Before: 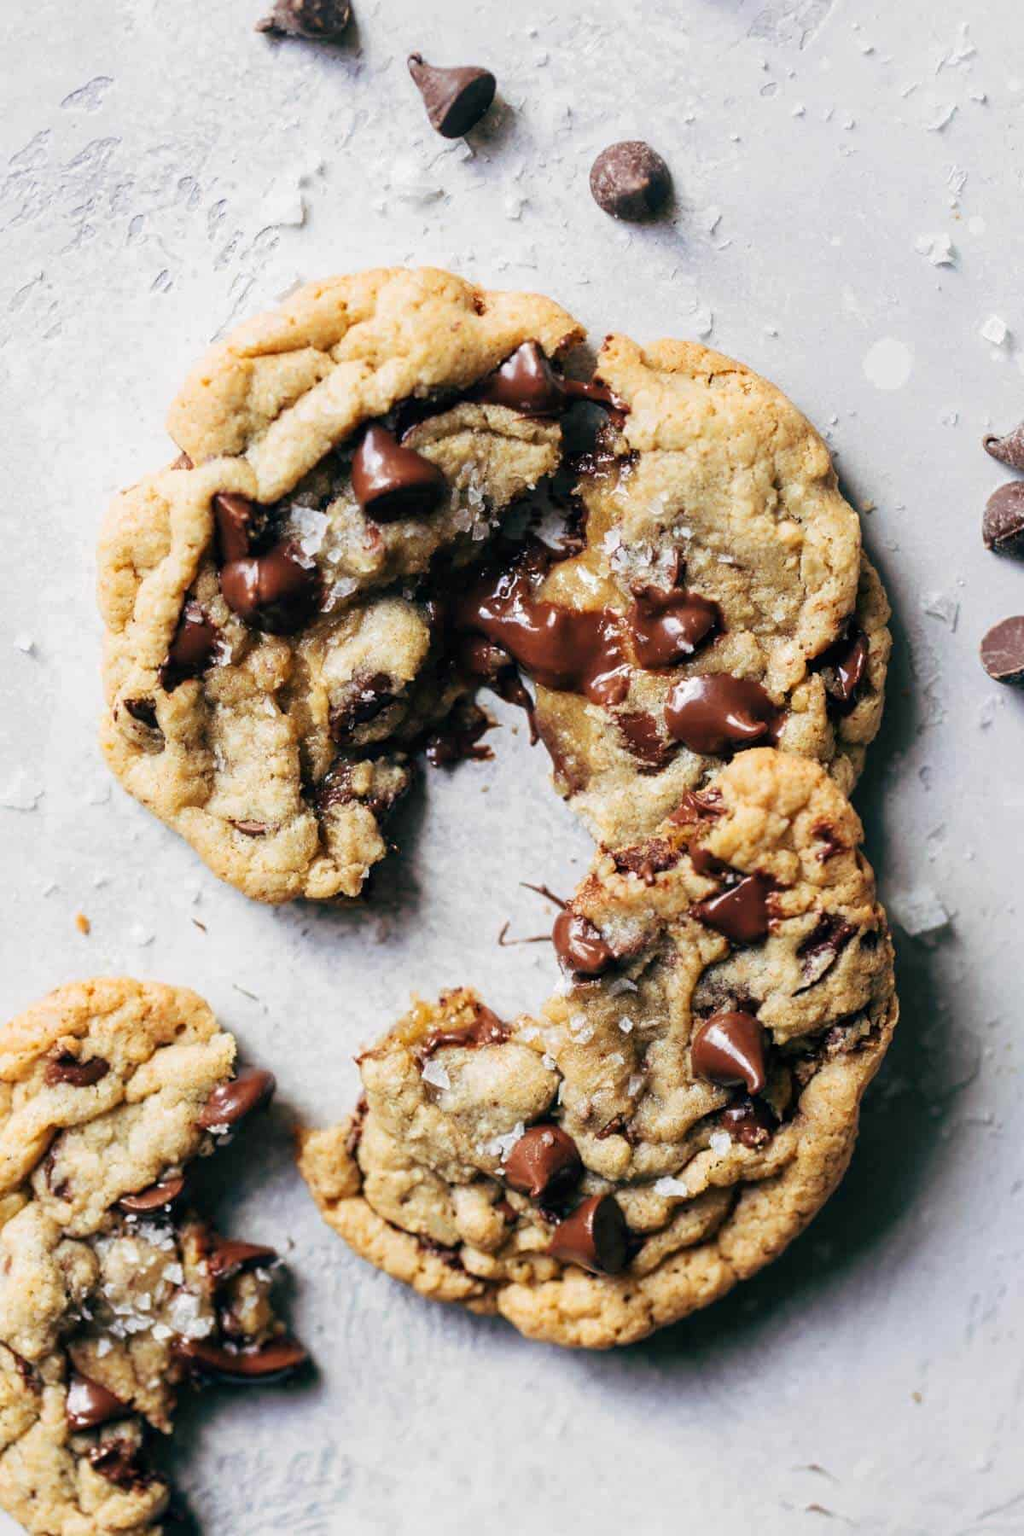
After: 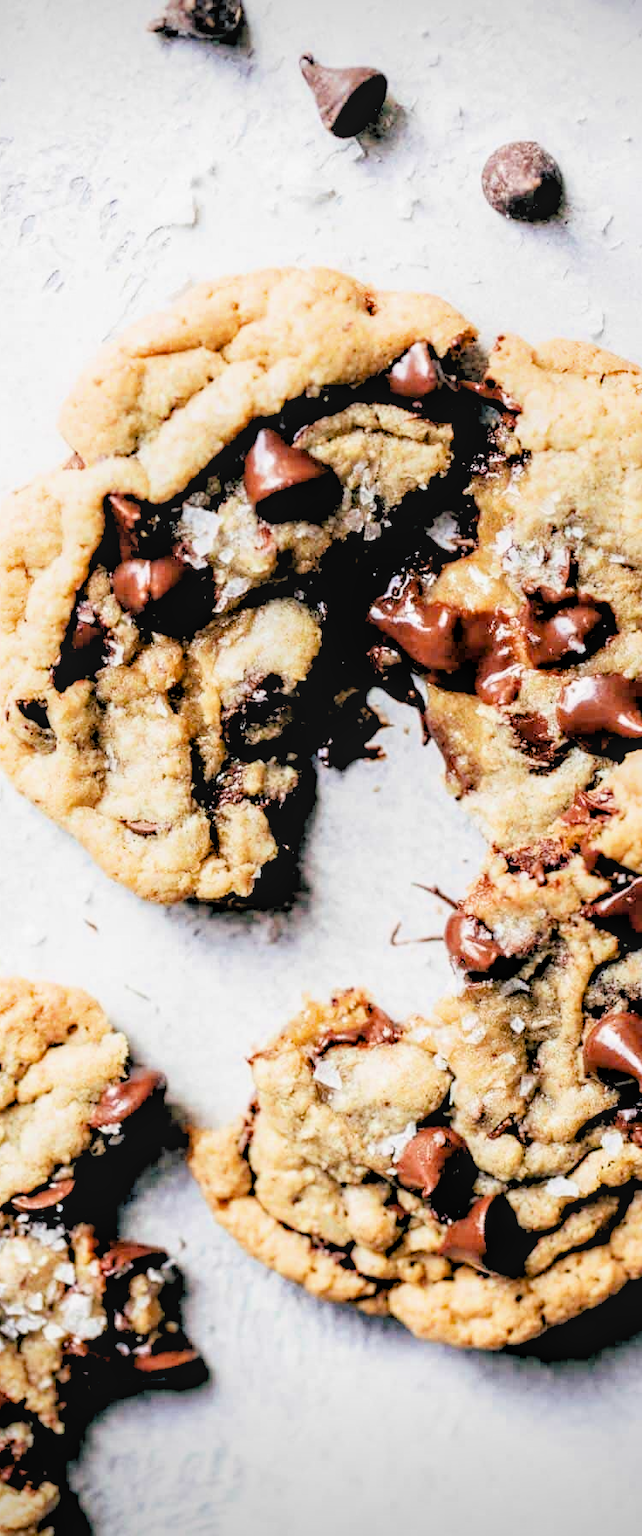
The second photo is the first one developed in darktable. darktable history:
local contrast: on, module defaults
tone curve: curves: ch0 [(0, 0) (0.584, 0.595) (1, 1)], preserve colors none
tone equalizer: -8 EV -0.55 EV
vignetting: fall-off start 97.23%, saturation -0.024, center (-0.033, -0.042), width/height ratio 1.179, unbound false
rgb levels: levels [[0.029, 0.461, 0.922], [0, 0.5, 1], [0, 0.5, 1]]
exposure: black level correction 0.008, exposure 0.979 EV, compensate highlight preservation false
filmic rgb: hardness 4.17
crop: left 10.644%, right 26.528%
